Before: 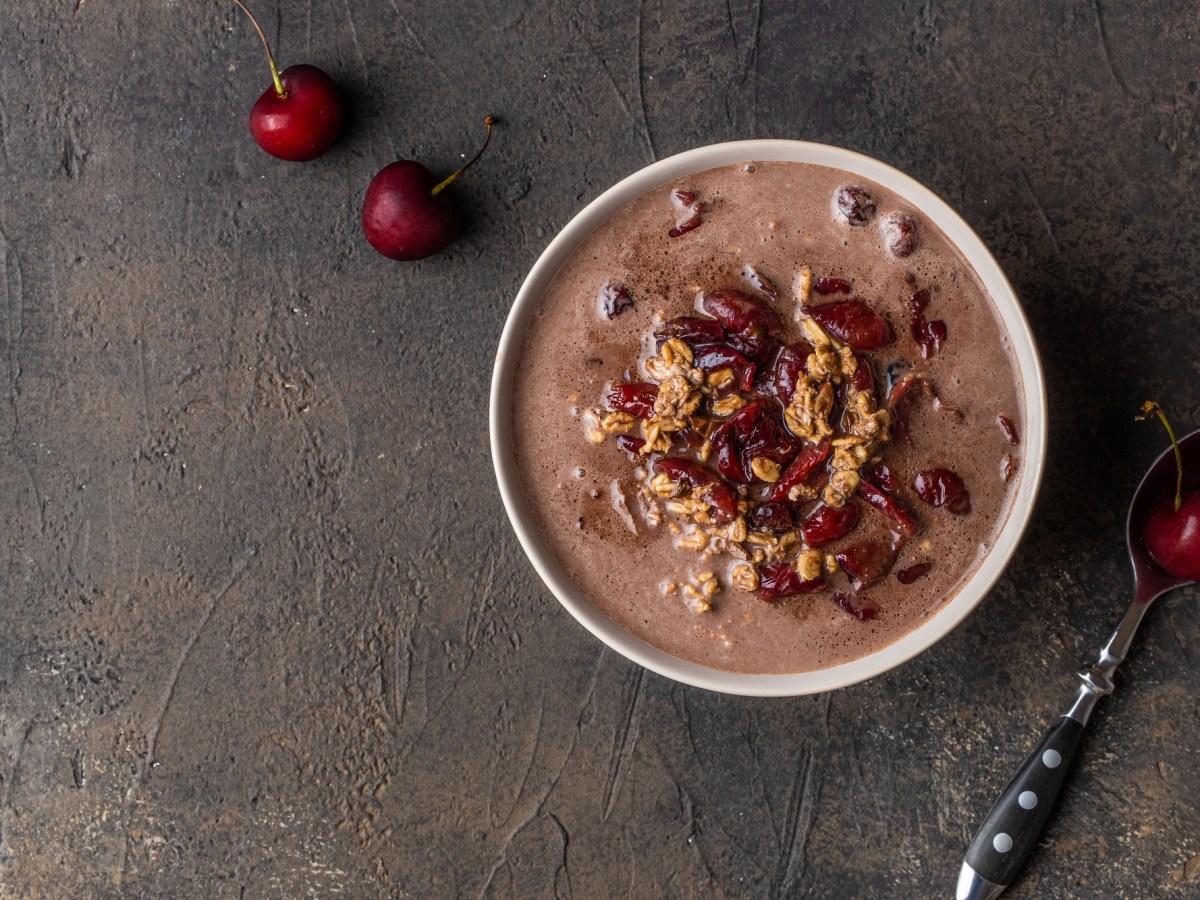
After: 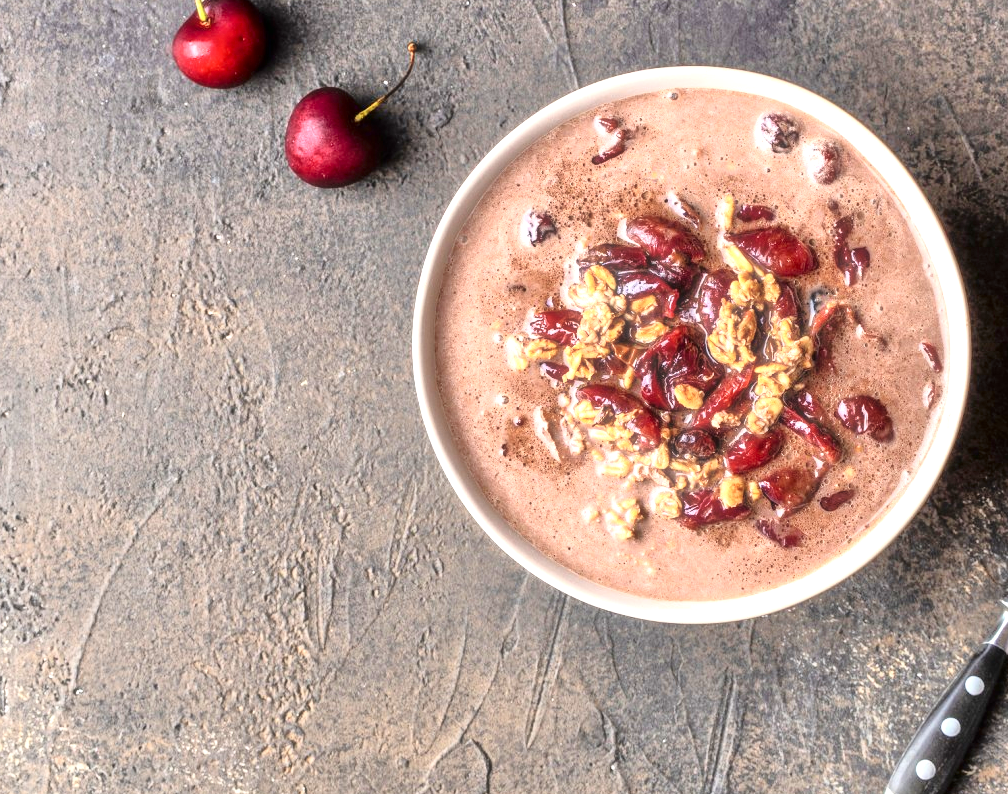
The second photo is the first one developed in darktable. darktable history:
tone equalizer: -7 EV 0.15 EV, -6 EV 0.6 EV, -5 EV 1.15 EV, -4 EV 1.33 EV, -3 EV 1.15 EV, -2 EV 0.6 EV, -1 EV 0.15 EV, mask exposure compensation -0.5 EV
haze removal: strength -0.09, adaptive false
crop: left 6.446%, top 8.188%, right 9.538%, bottom 3.548%
exposure: black level correction 0, exposure 1.2 EV, compensate highlight preservation false
contrast brightness saturation: contrast 0.28
